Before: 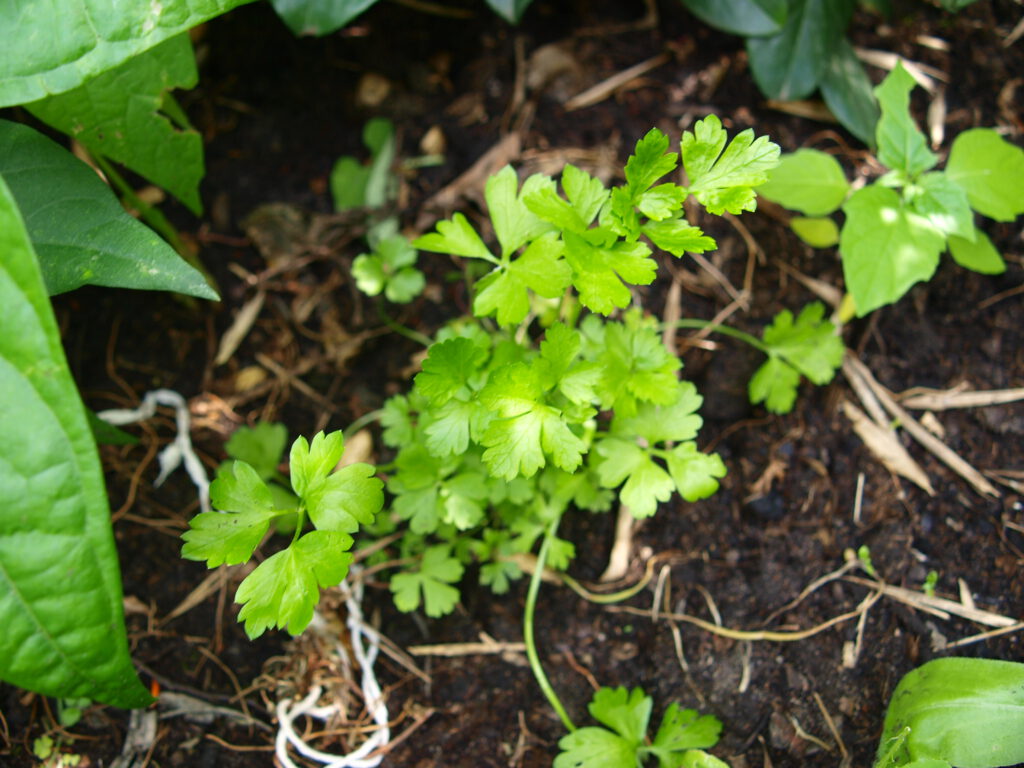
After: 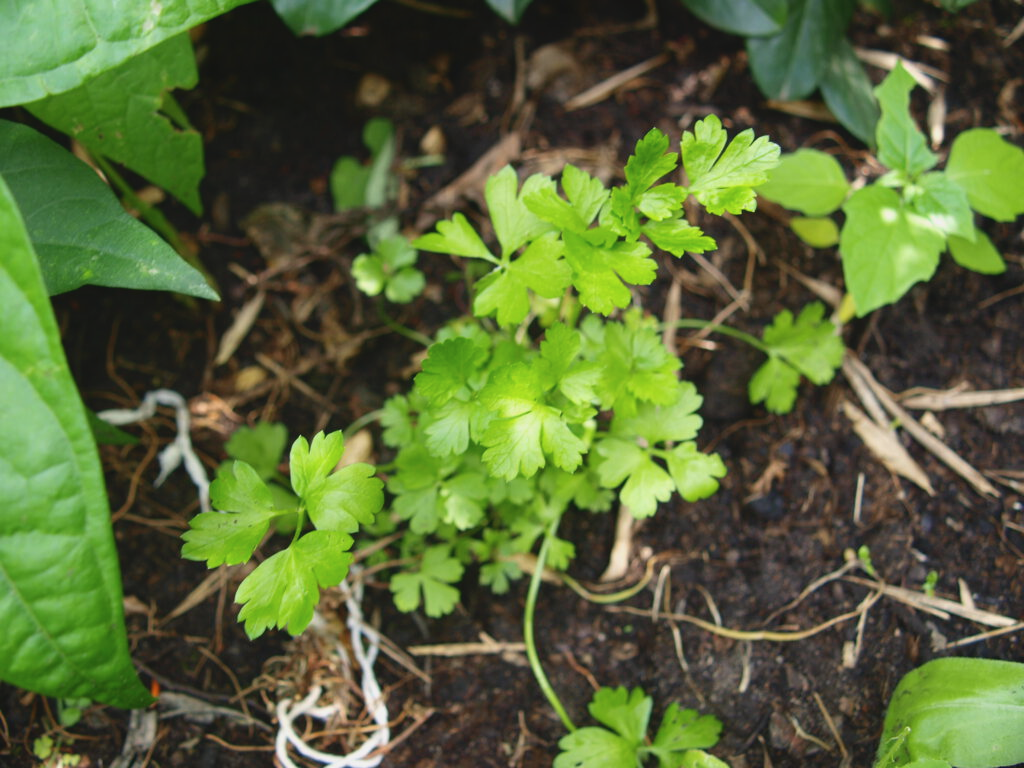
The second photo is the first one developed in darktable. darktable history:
contrast brightness saturation: contrast -0.097, saturation -0.082
